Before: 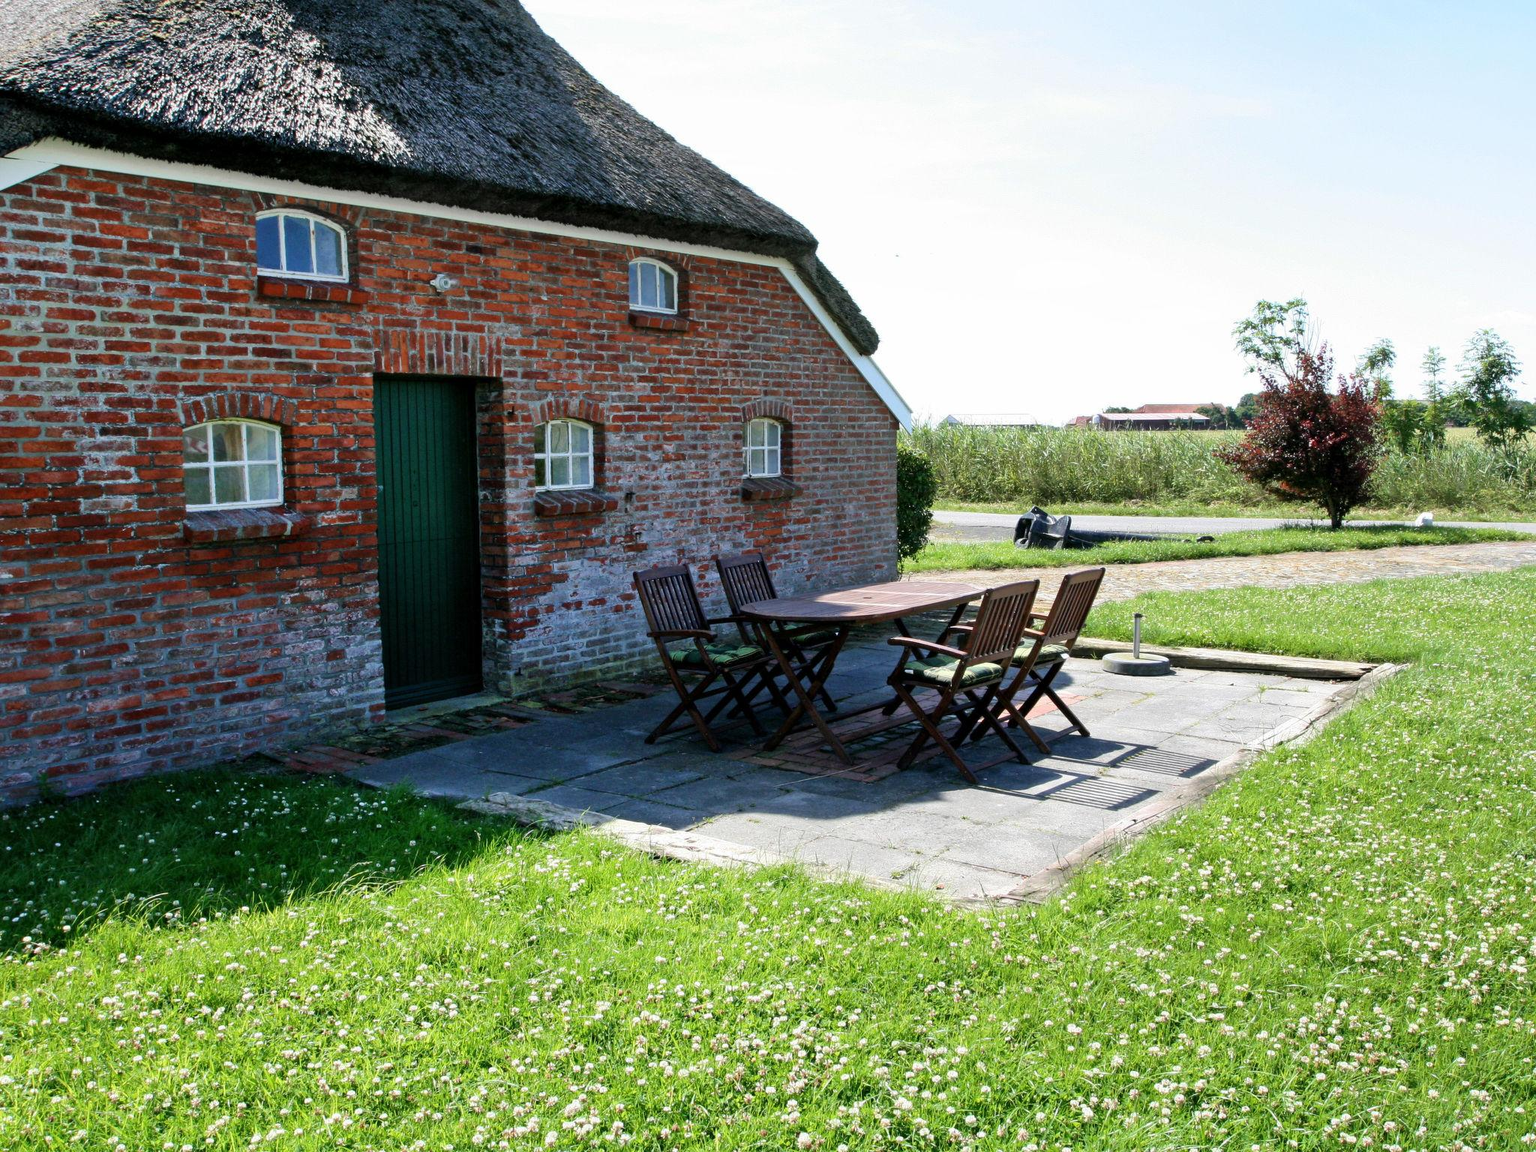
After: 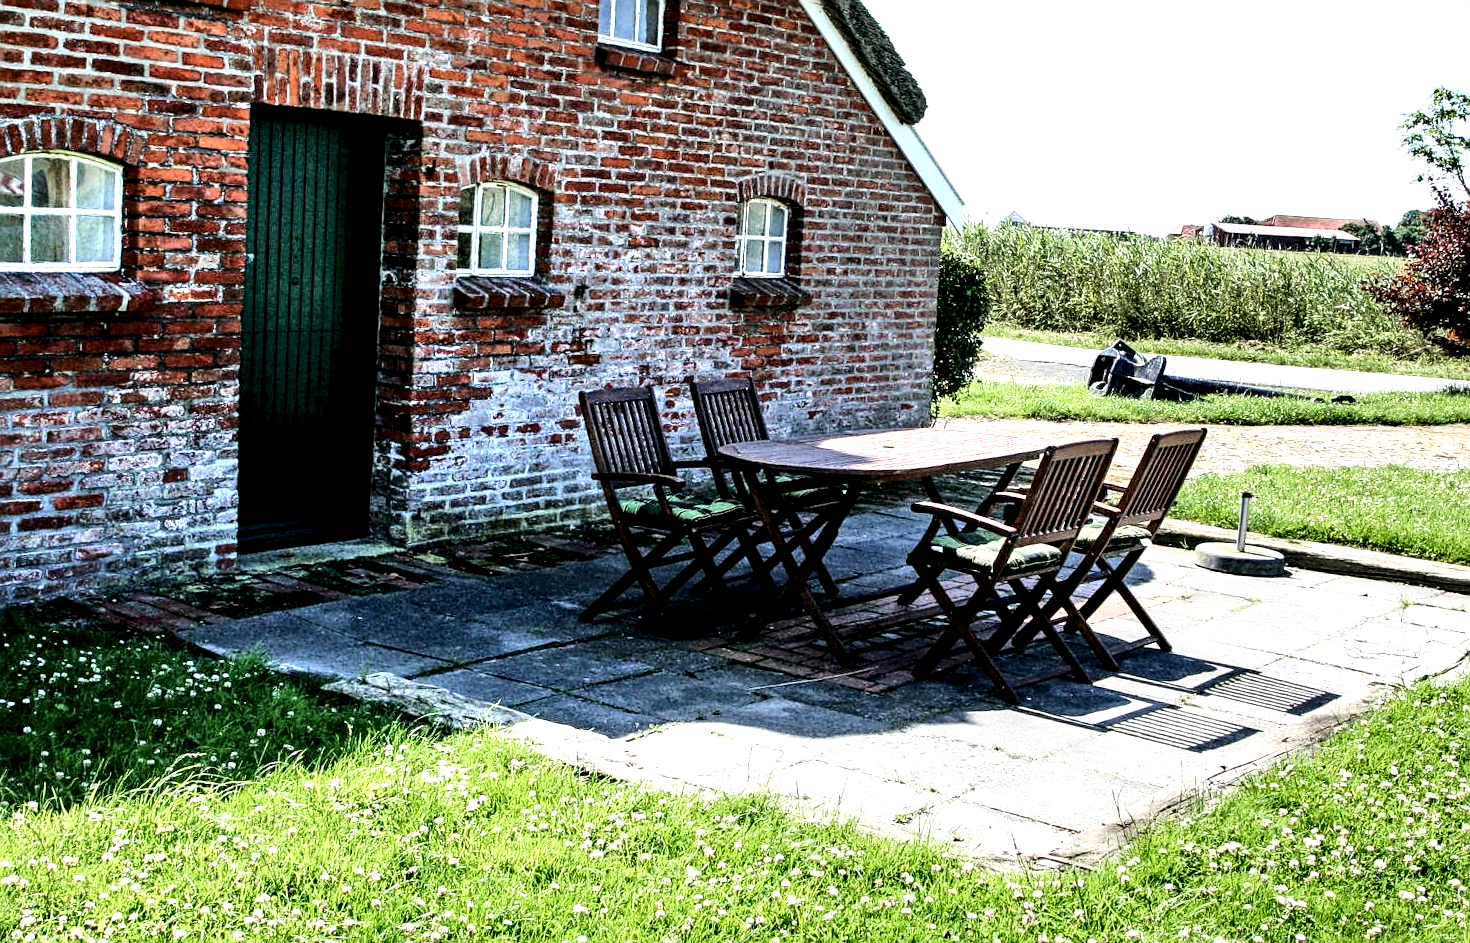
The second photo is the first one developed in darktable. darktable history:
shadows and highlights: shadows 48.26, highlights -41.87, soften with gaussian
crop and rotate: angle -3.87°, left 9.776%, top 21.105%, right 12.147%, bottom 12.113%
base curve: curves: ch0 [(0, 0) (0.028, 0.03) (0.121, 0.232) (0.46, 0.748) (0.859, 0.968) (1, 1)]
local contrast: highlights 80%, shadows 57%, detail 174%, midtone range 0.6
sharpen: on, module defaults
contrast brightness saturation: saturation -0.047
color zones: curves: ch0 [(0, 0.5) (0.143, 0.5) (0.286, 0.456) (0.429, 0.5) (0.571, 0.5) (0.714, 0.5) (0.857, 0.5) (1, 0.5)]; ch1 [(0, 0.5) (0.143, 0.5) (0.286, 0.422) (0.429, 0.5) (0.571, 0.5) (0.714, 0.5) (0.857, 0.5) (1, 0.5)]
